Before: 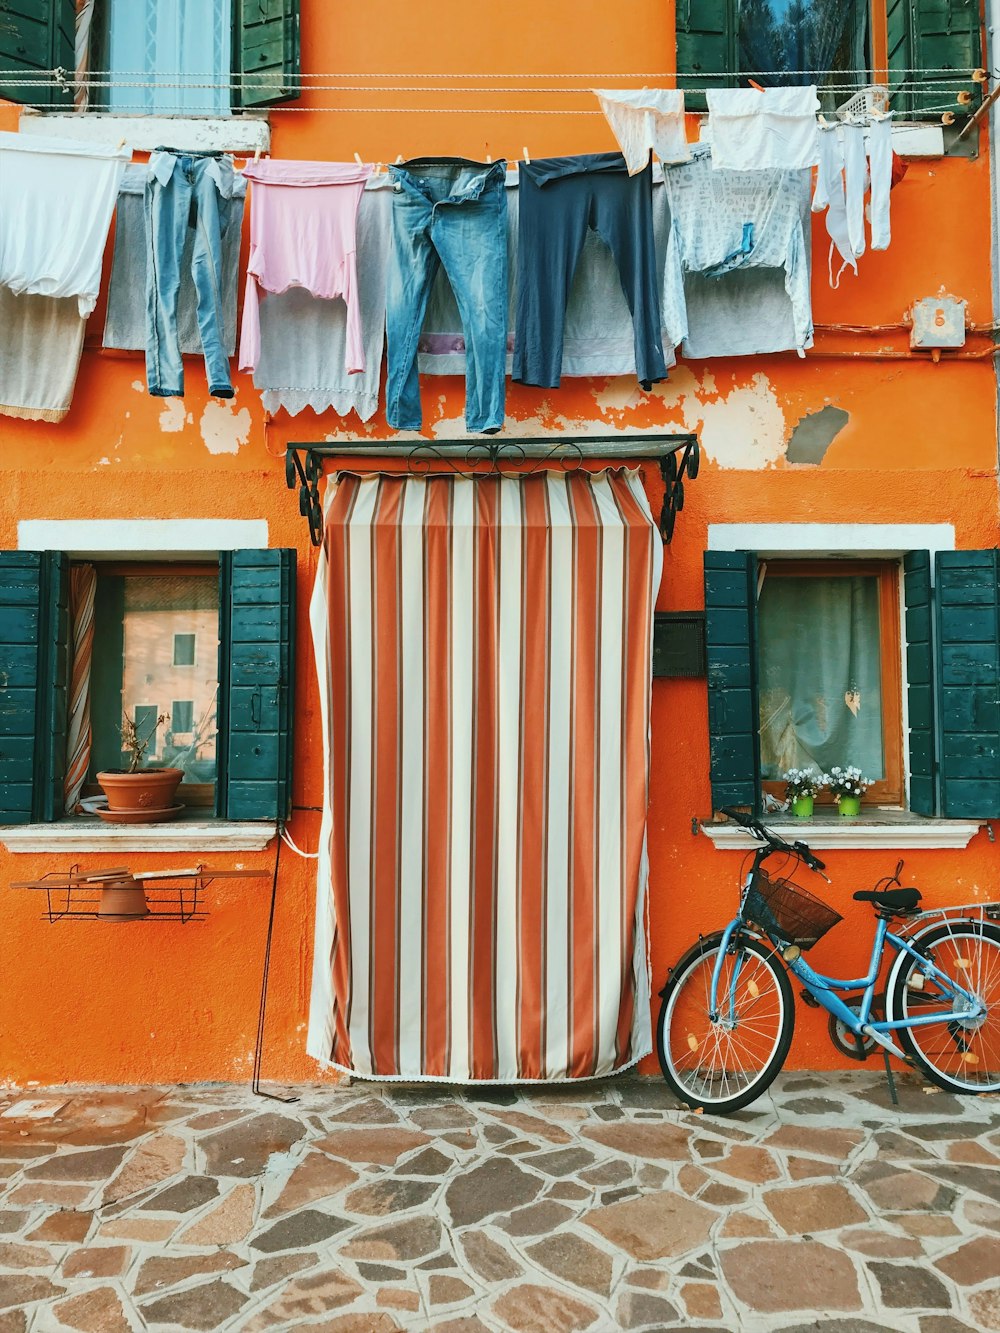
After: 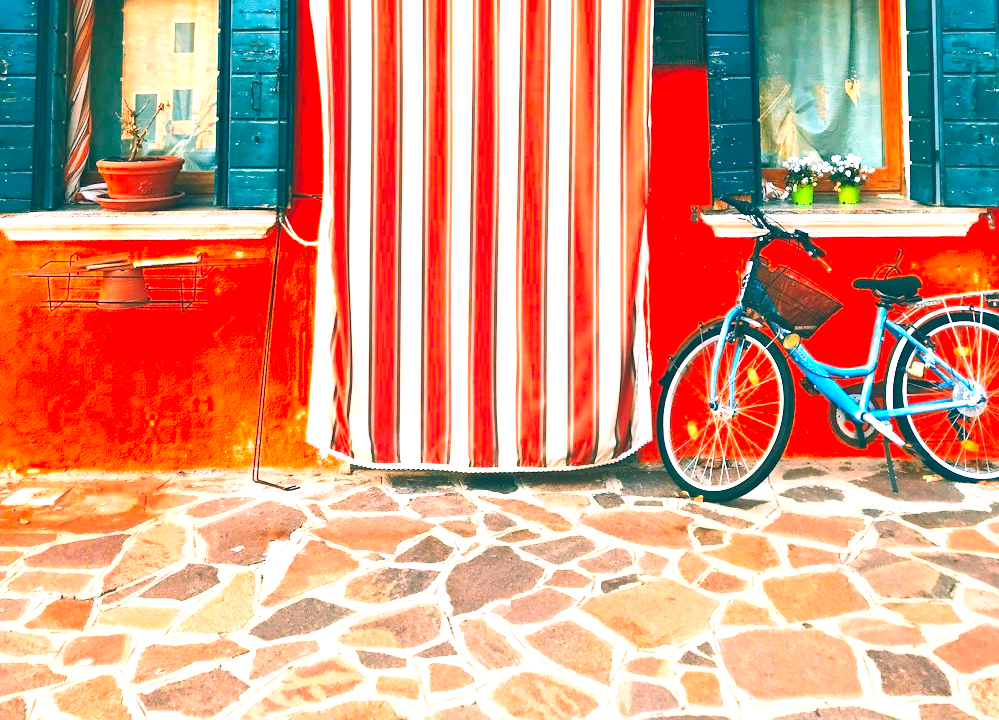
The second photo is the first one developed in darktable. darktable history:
exposure: black level correction 0, exposure 1.167 EV, compensate exposure bias true, compensate highlight preservation false
crop and rotate: top 45.985%, right 0.058%
contrast brightness saturation: contrast 0.142, brightness 0.208
shadows and highlights: radius 119.96, shadows 21.92, white point adjustment -9.55, highlights -14.18, highlights color adjustment 0.325%, soften with gaussian
tone curve: curves: ch0 [(0, 0.081) (0.483, 0.453) (0.881, 0.992)], color space Lab, linked channels, preserve colors none
color correction: highlights a* 17.39, highlights b* 0.199, shadows a* -15.02, shadows b* -13.92, saturation 1.52
